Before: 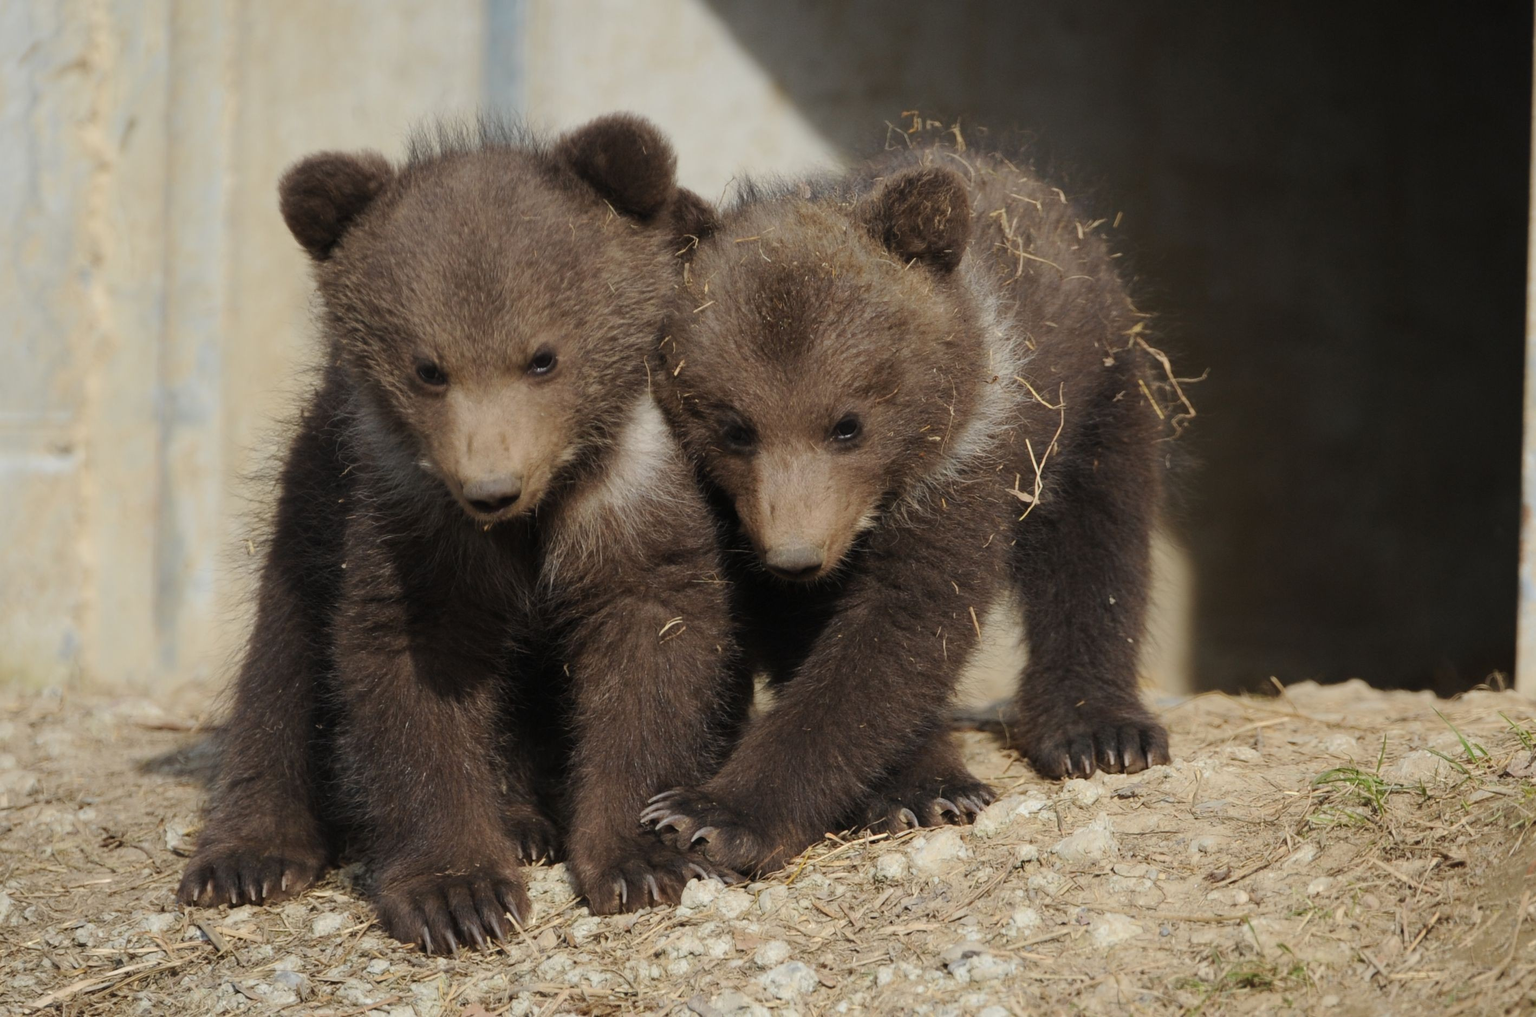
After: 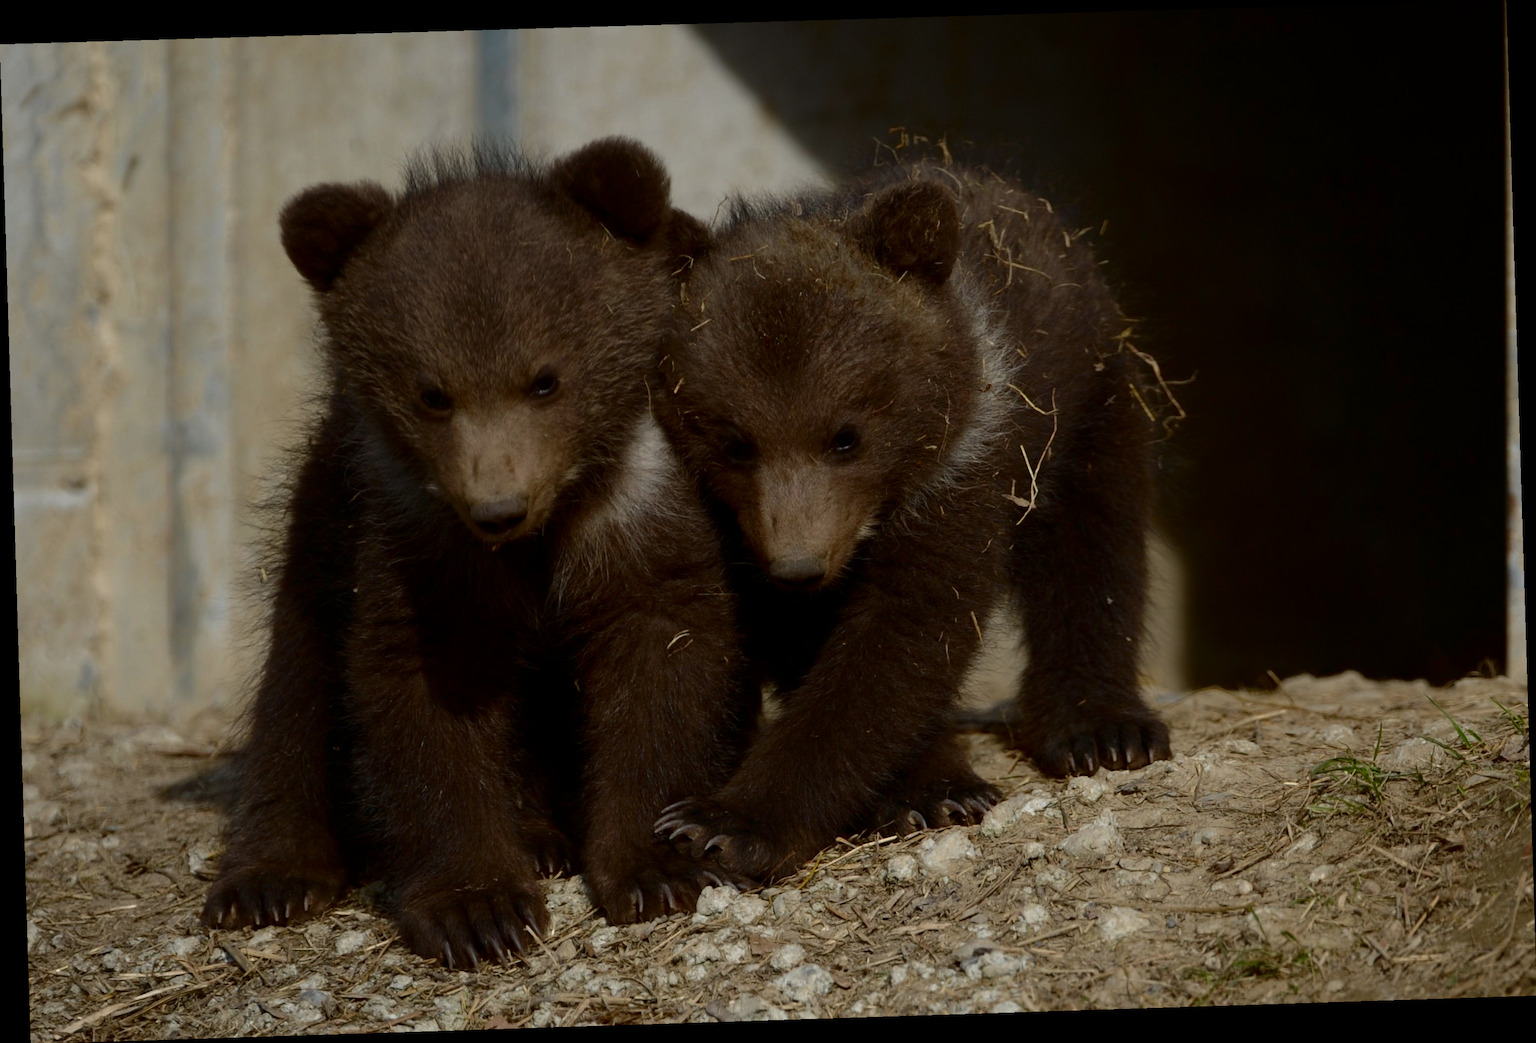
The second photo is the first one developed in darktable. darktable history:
contrast brightness saturation: brightness -0.52
rotate and perspective: rotation -1.77°, lens shift (horizontal) 0.004, automatic cropping off
